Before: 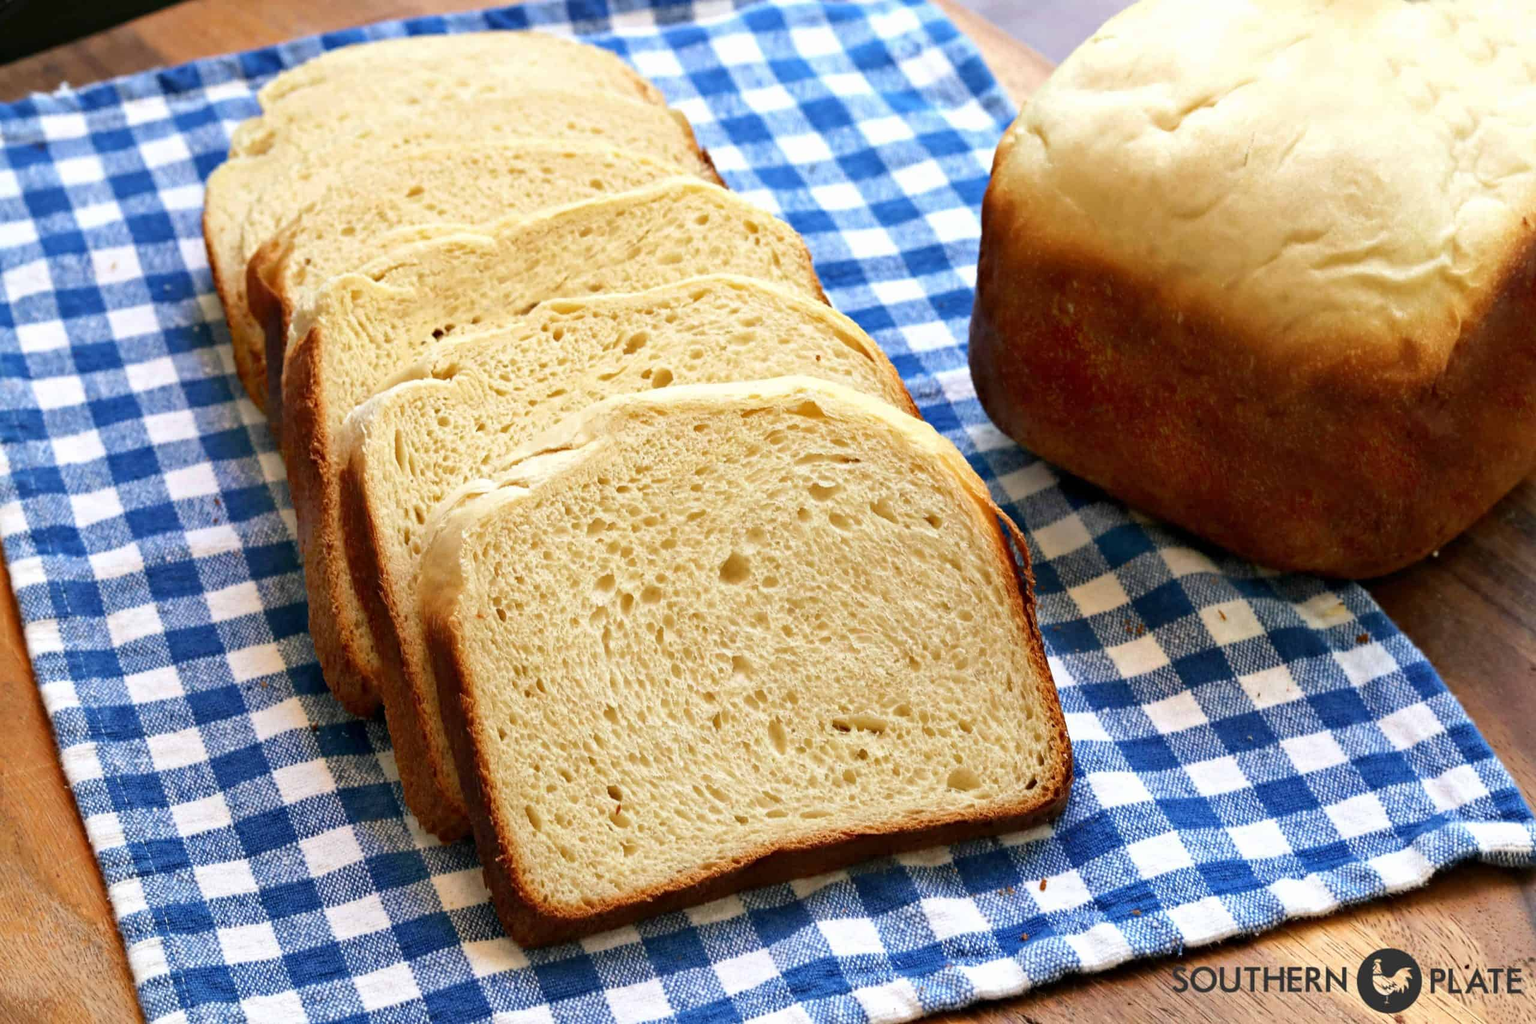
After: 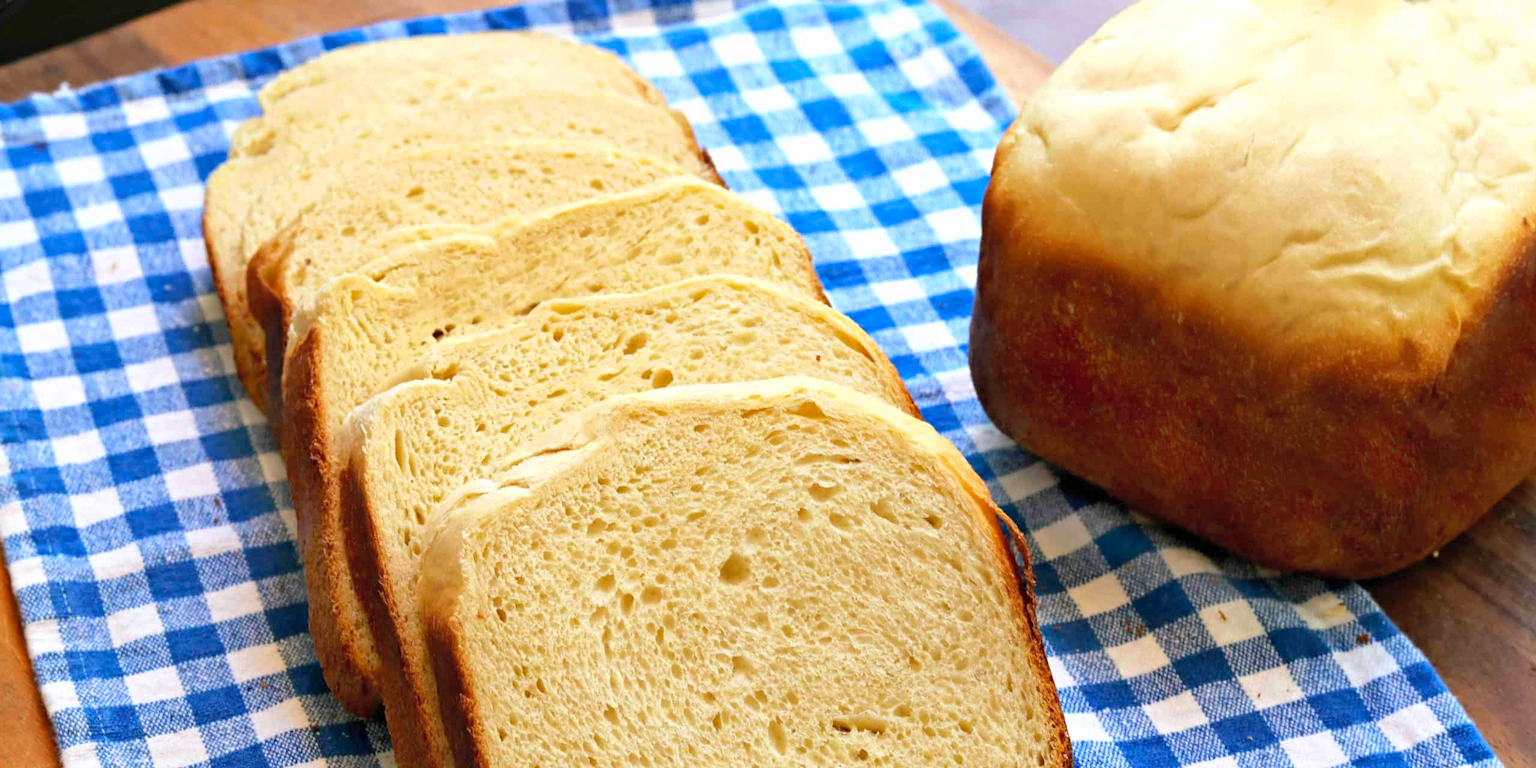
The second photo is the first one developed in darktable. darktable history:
color zones: curves: ch0 [(0.068, 0.464) (0.25, 0.5) (0.48, 0.508) (0.75, 0.536) (0.886, 0.476) (0.967, 0.456)]; ch1 [(0.066, 0.456) (0.25, 0.5) (0.616, 0.508) (0.746, 0.56) (0.934, 0.444)]
crop: bottom 24.979%
contrast brightness saturation: brightness 0.086, saturation 0.193
